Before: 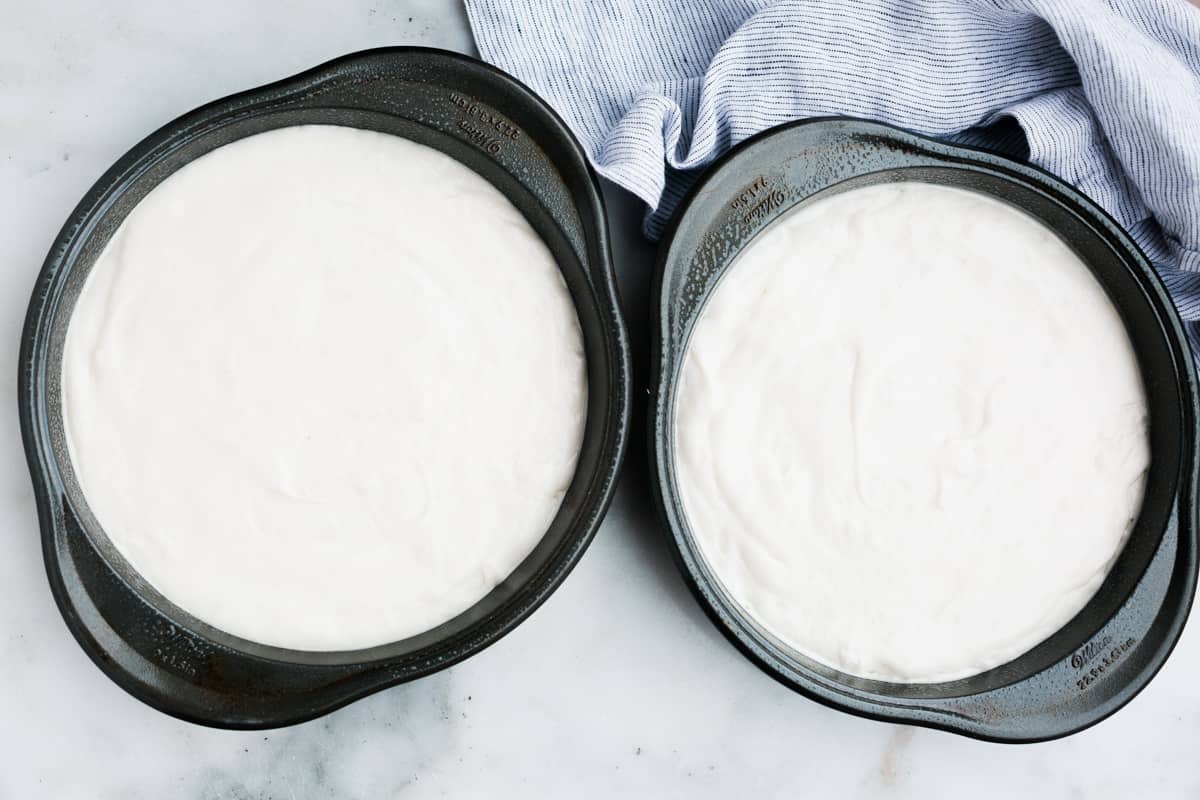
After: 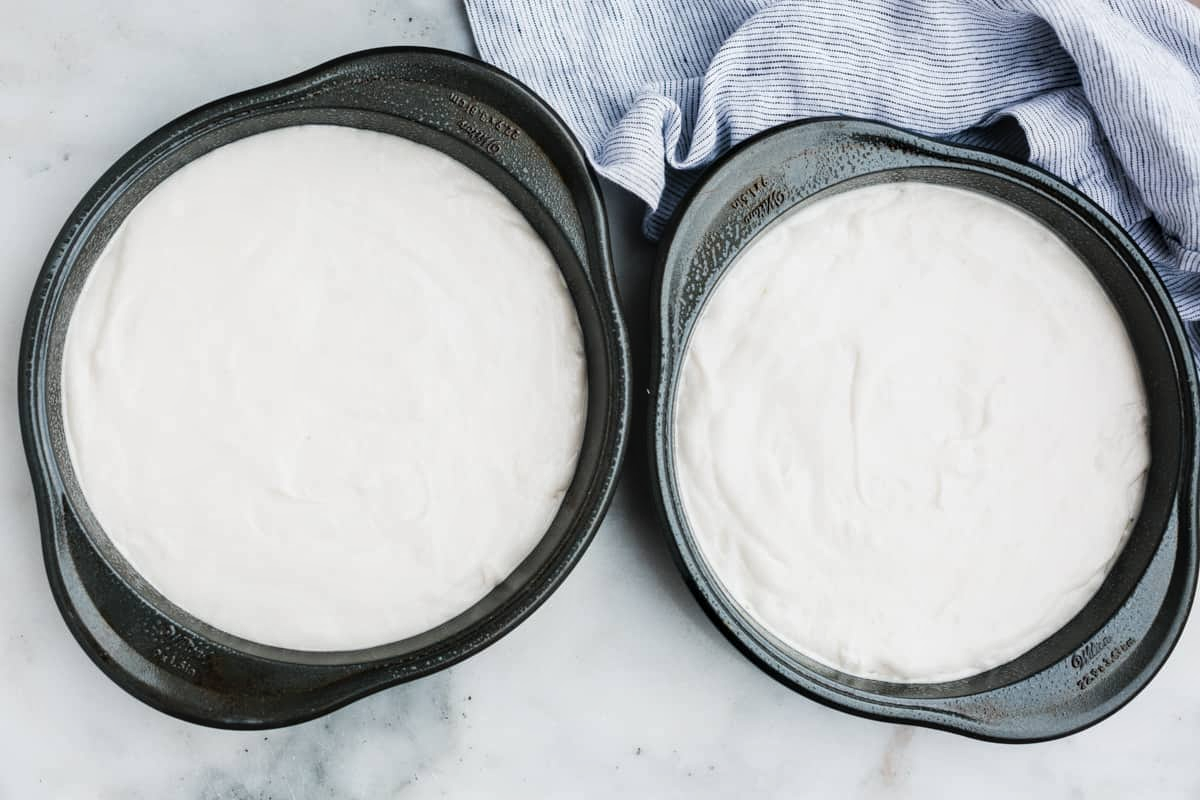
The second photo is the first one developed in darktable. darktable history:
local contrast: on, module defaults
exposure: exposure -0.04 EV, compensate highlight preservation false
